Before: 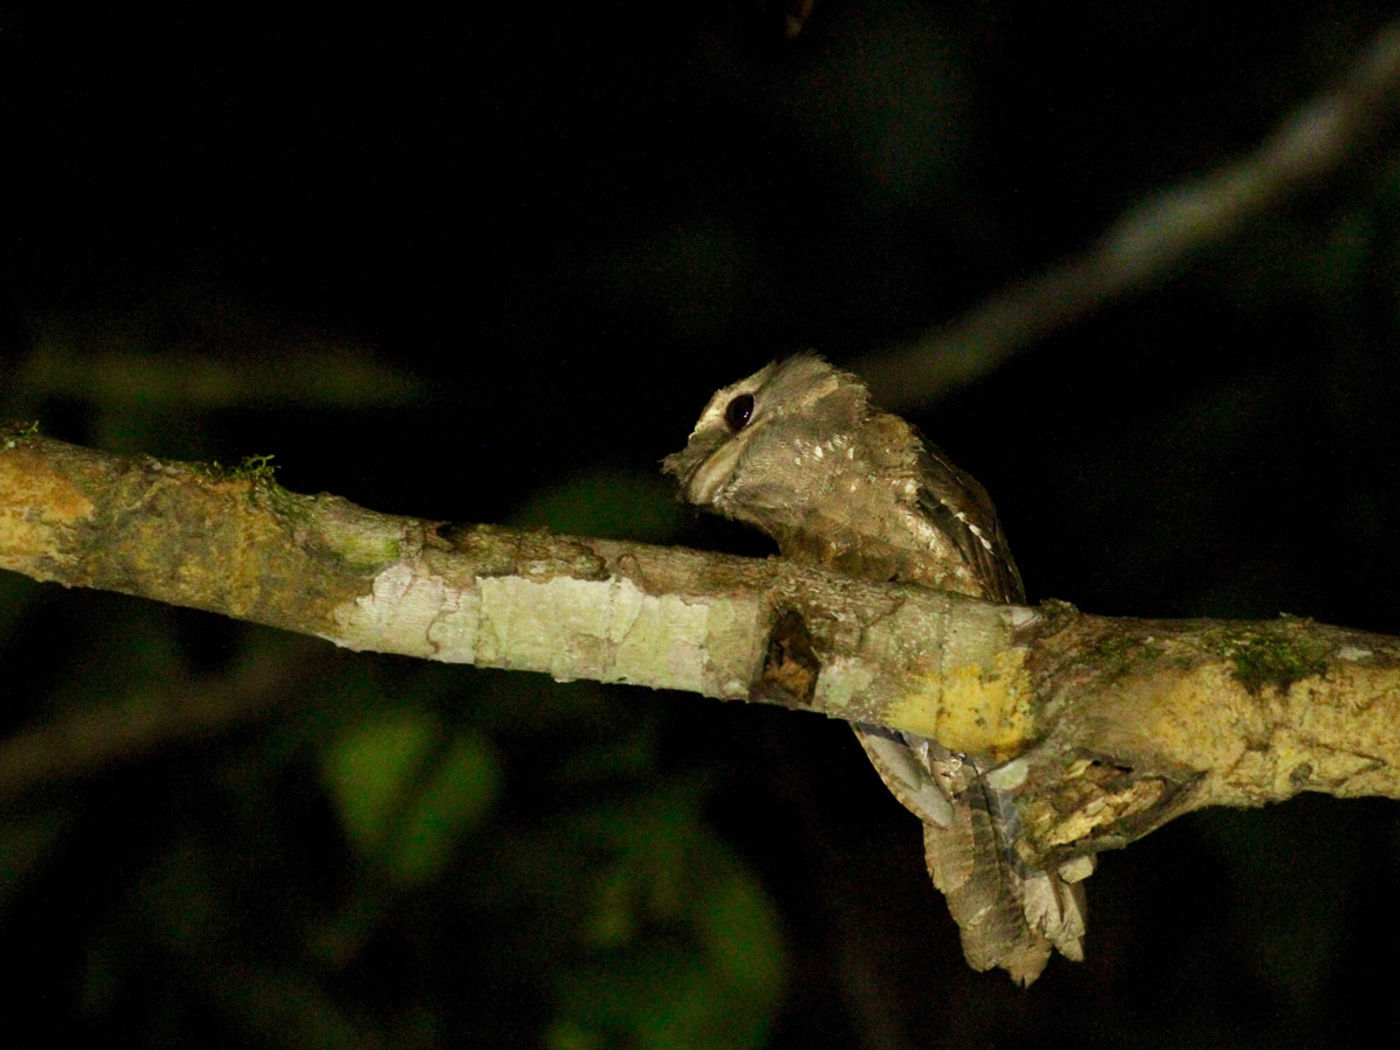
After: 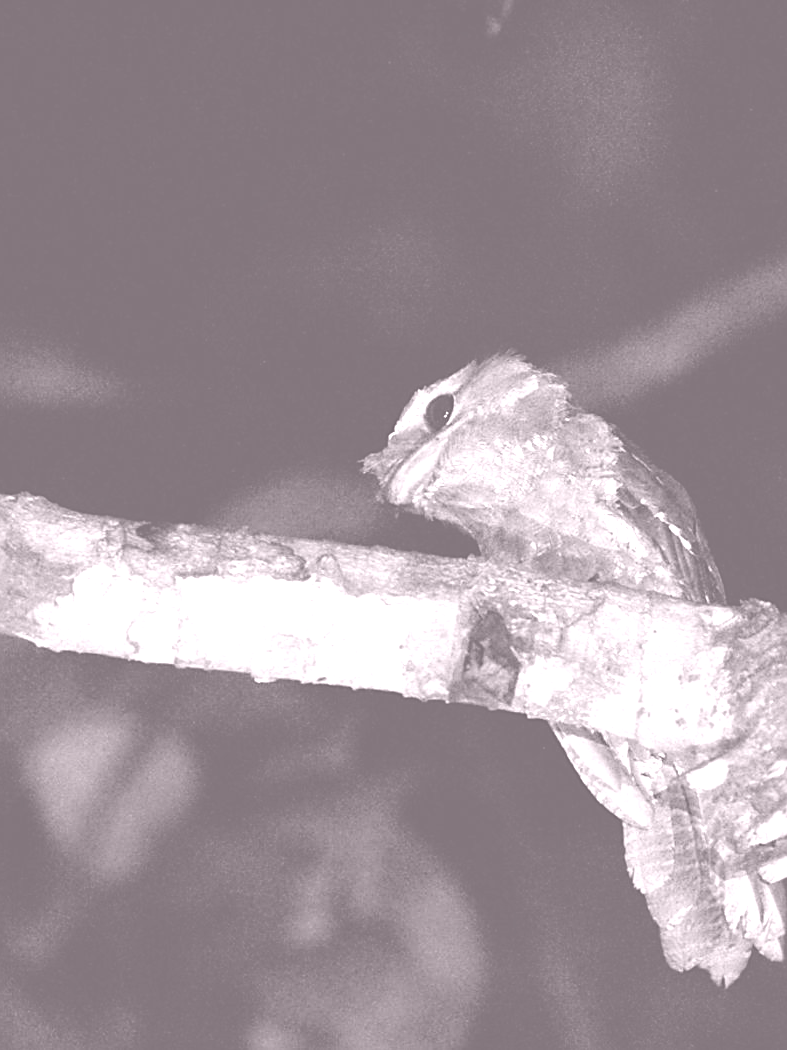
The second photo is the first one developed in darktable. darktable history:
crop: left 21.496%, right 22.254%
colorize: hue 25.2°, saturation 83%, source mix 82%, lightness 79%, version 1
sharpen: on, module defaults
